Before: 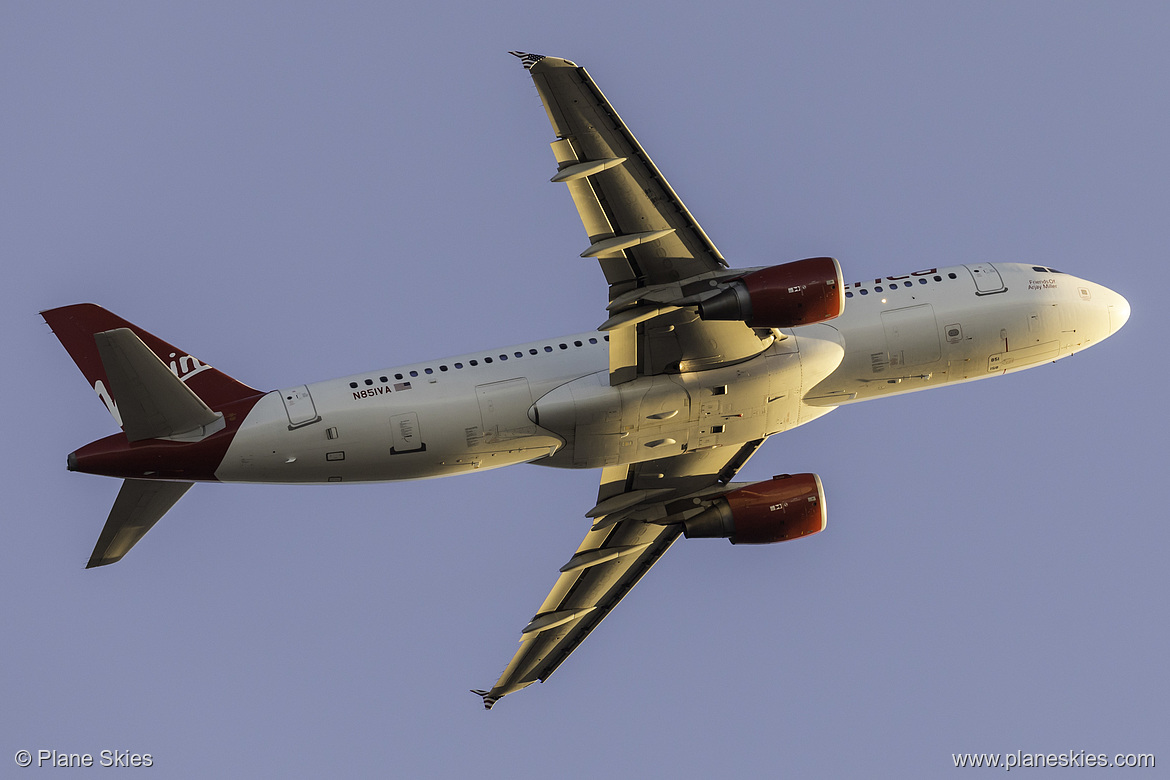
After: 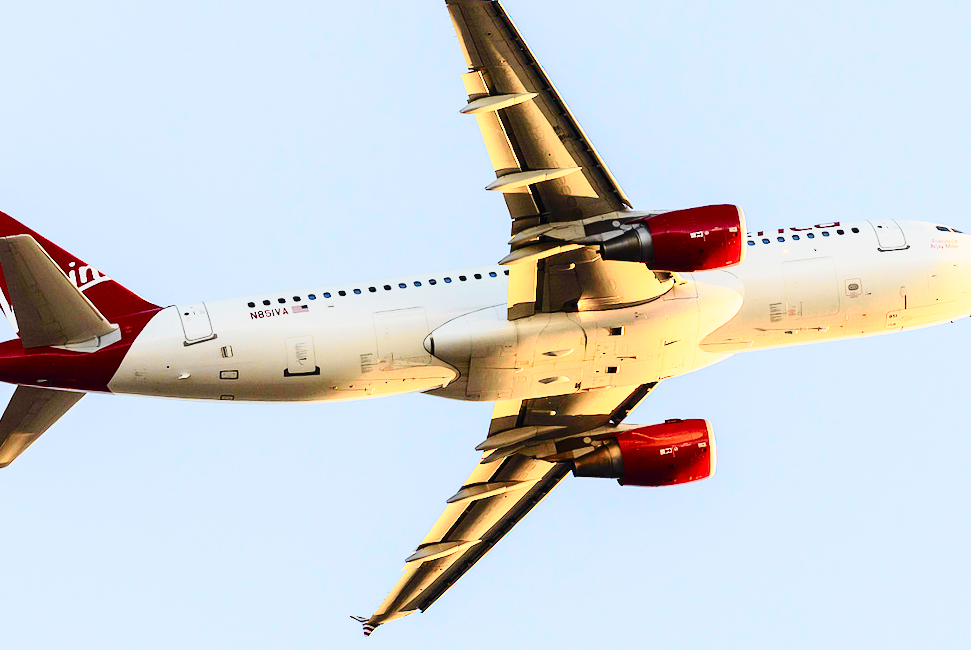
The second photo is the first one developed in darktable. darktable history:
shadows and highlights: shadows 0.933, highlights 40.9
tone curve: curves: ch0 [(0, 0.012) (0.037, 0.03) (0.123, 0.092) (0.19, 0.157) (0.269, 0.27) (0.48, 0.57) (0.595, 0.695) (0.718, 0.823) (0.855, 0.913) (1, 0.982)]; ch1 [(0, 0) (0.243, 0.245) (0.422, 0.415) (0.493, 0.495) (0.508, 0.506) (0.536, 0.542) (0.569, 0.611) (0.611, 0.662) (0.769, 0.807) (1, 1)]; ch2 [(0, 0) (0.249, 0.216) (0.349, 0.321) (0.424, 0.442) (0.476, 0.483) (0.498, 0.499) (0.517, 0.519) (0.532, 0.56) (0.569, 0.624) (0.614, 0.667) (0.706, 0.757) (0.808, 0.809) (0.991, 0.968)], color space Lab, independent channels, preserve colors none
crop and rotate: angle -3.3°, left 5.359%, top 5.172%, right 4.607%, bottom 4.326%
base curve: curves: ch0 [(0, 0) (0.028, 0.03) (0.121, 0.232) (0.46, 0.748) (0.859, 0.968) (1, 1)], preserve colors none
